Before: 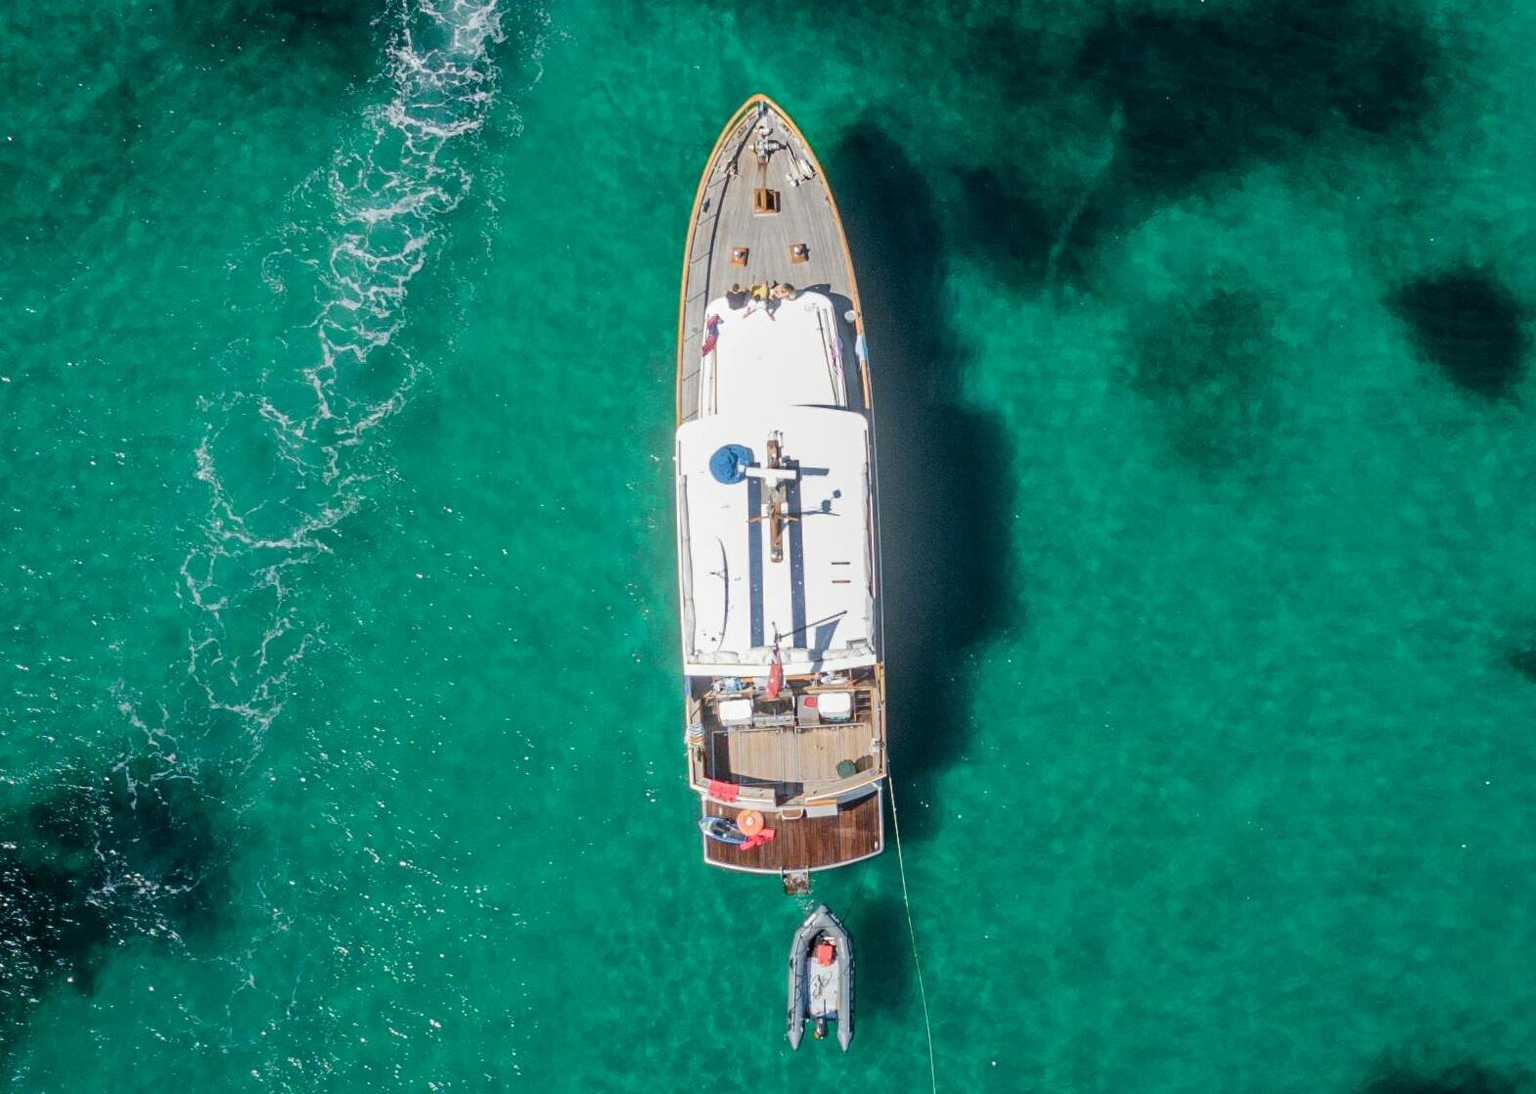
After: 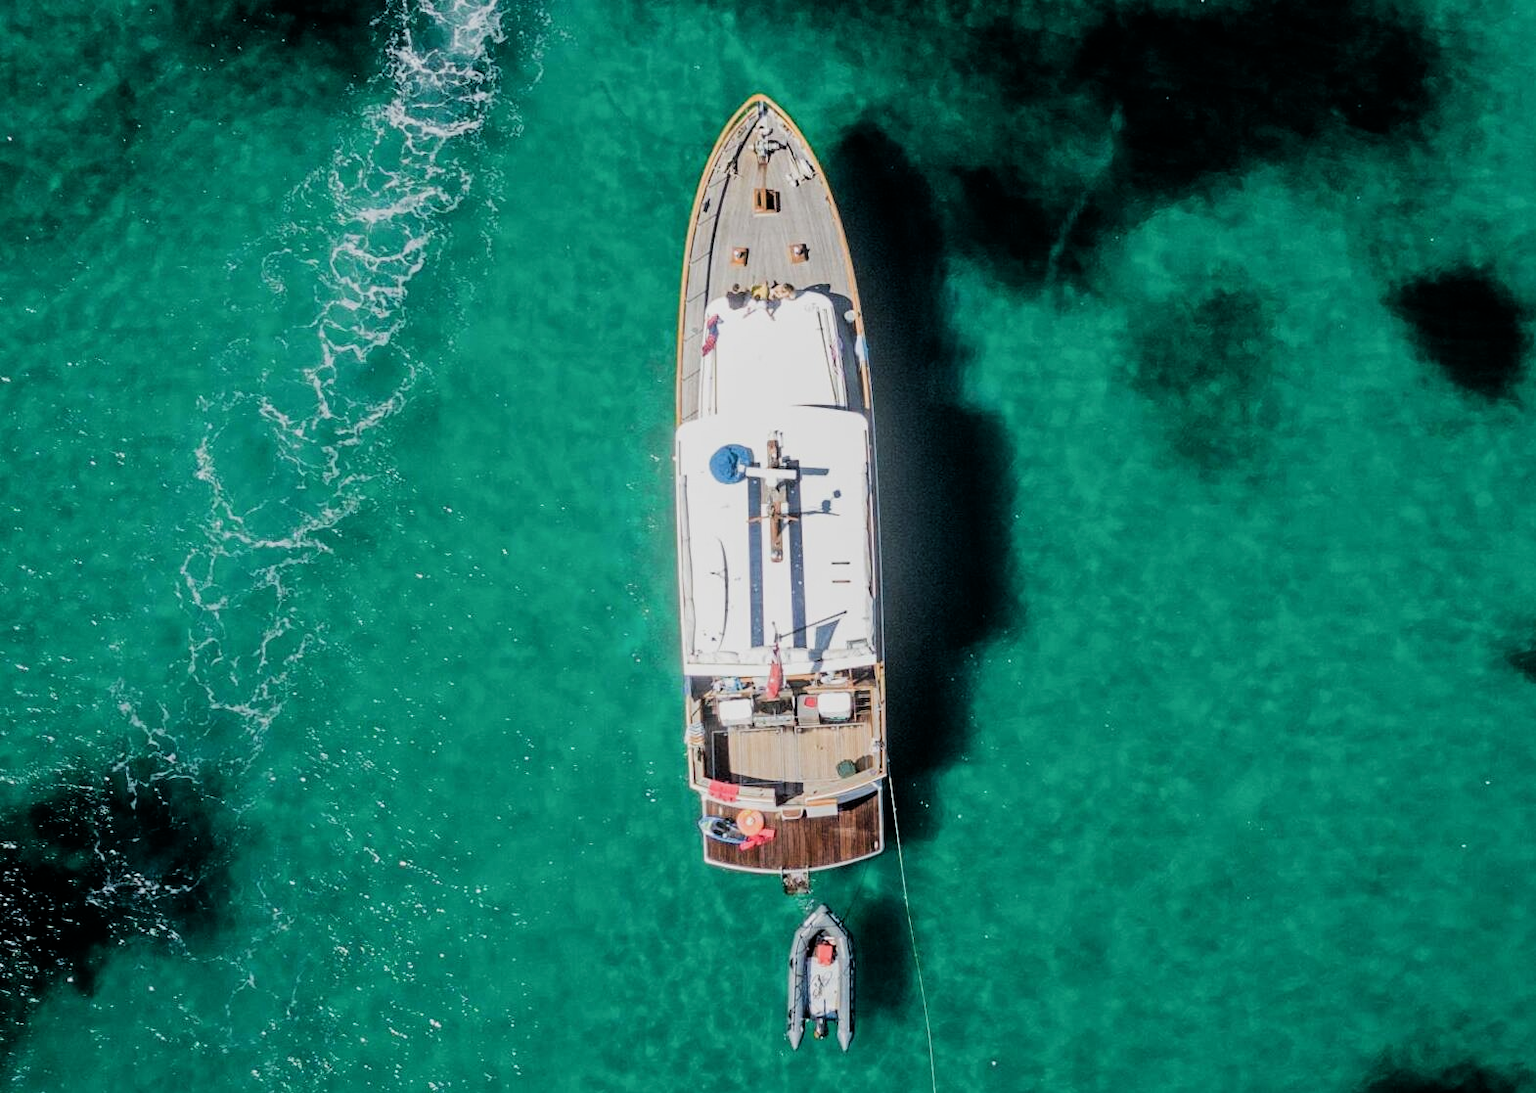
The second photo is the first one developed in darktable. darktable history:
filmic rgb: black relative exposure -5.13 EV, white relative exposure 3.96 EV, hardness 2.9, contrast 1.297, highlights saturation mix -30.67%, iterations of high-quality reconstruction 0
